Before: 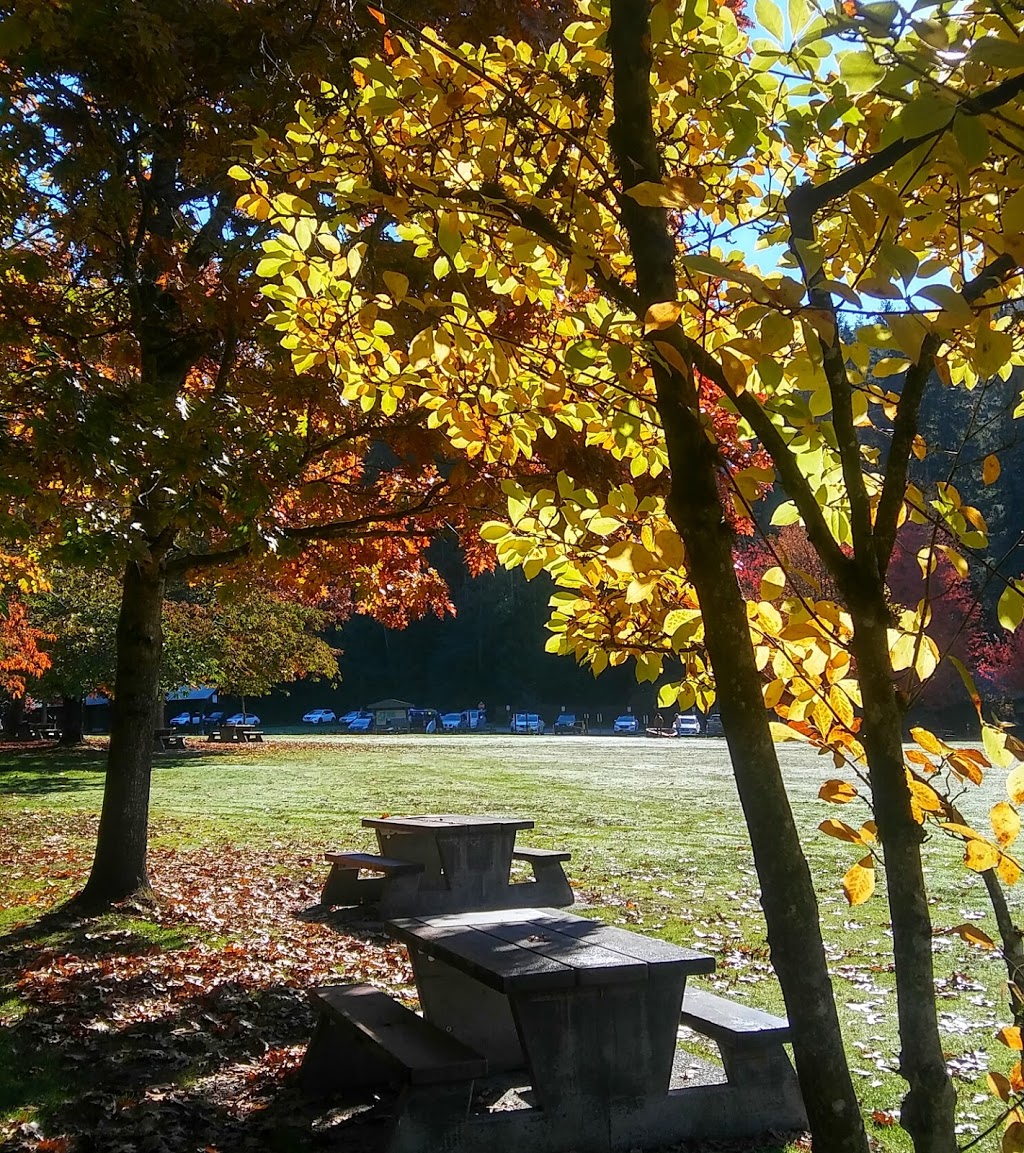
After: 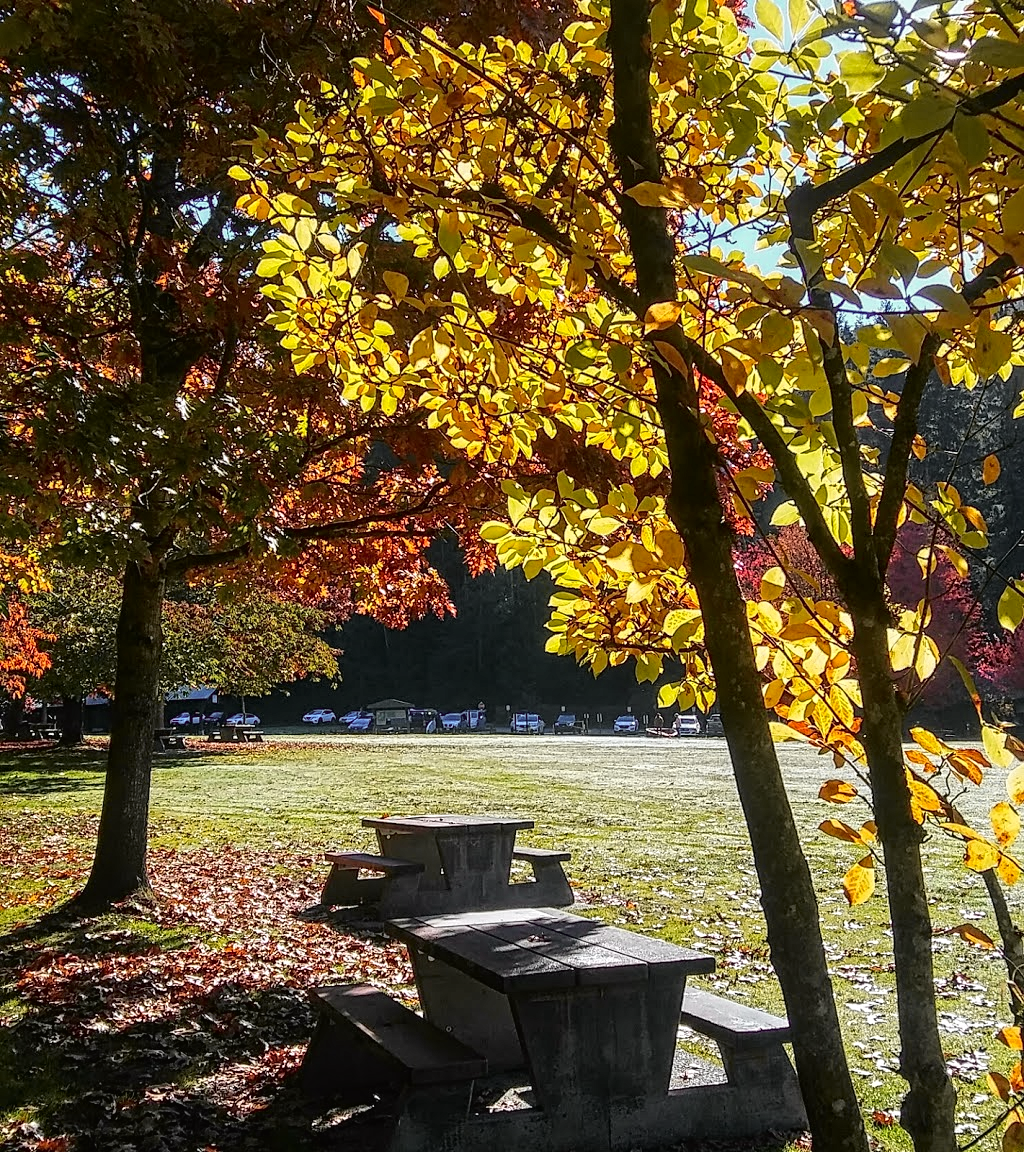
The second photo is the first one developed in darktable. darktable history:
crop: bottom 0.071%
tone curve: curves: ch0 [(0, 0.013) (0.036, 0.035) (0.274, 0.288) (0.504, 0.536) (0.844, 0.84) (1, 0.97)]; ch1 [(0, 0) (0.389, 0.403) (0.462, 0.48) (0.499, 0.5) (0.522, 0.534) (0.567, 0.588) (0.626, 0.645) (0.749, 0.781) (1, 1)]; ch2 [(0, 0) (0.457, 0.486) (0.5, 0.501) (0.533, 0.539) (0.599, 0.6) (0.704, 0.732) (1, 1)], color space Lab, independent channels, preserve colors none
contrast equalizer: y [[0.5, 0.5, 0.5, 0.539, 0.64, 0.611], [0.5 ×6], [0.5 ×6], [0 ×6], [0 ×6]]
